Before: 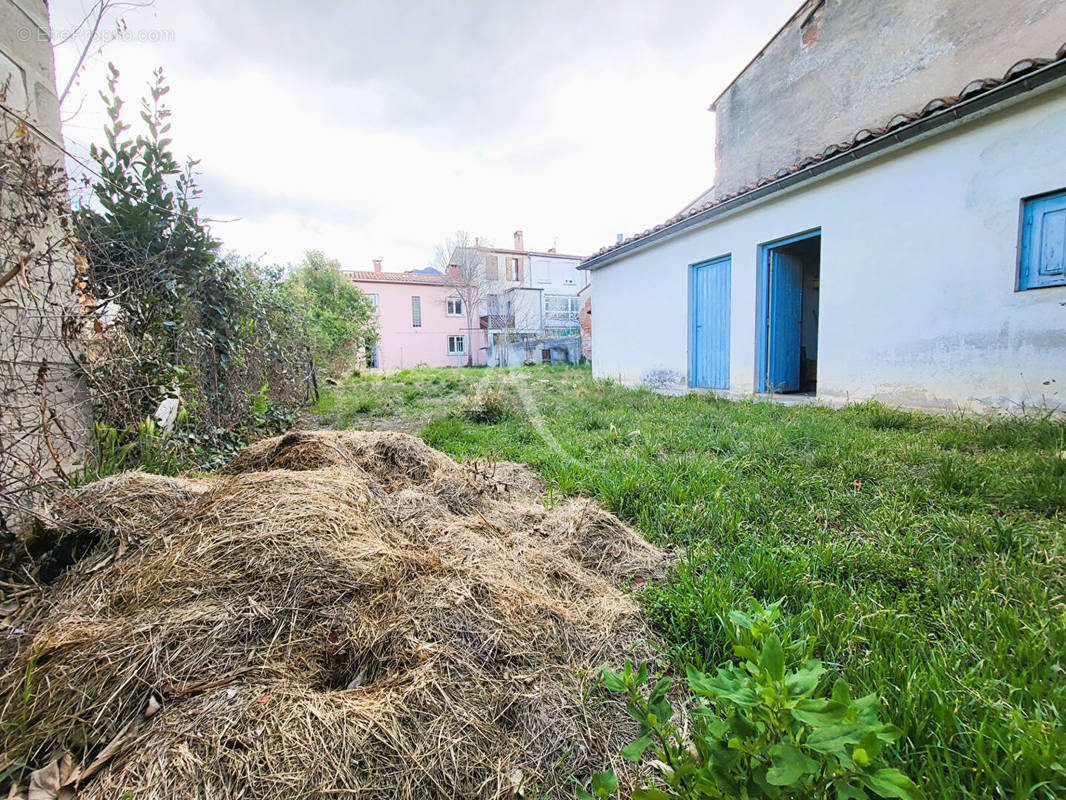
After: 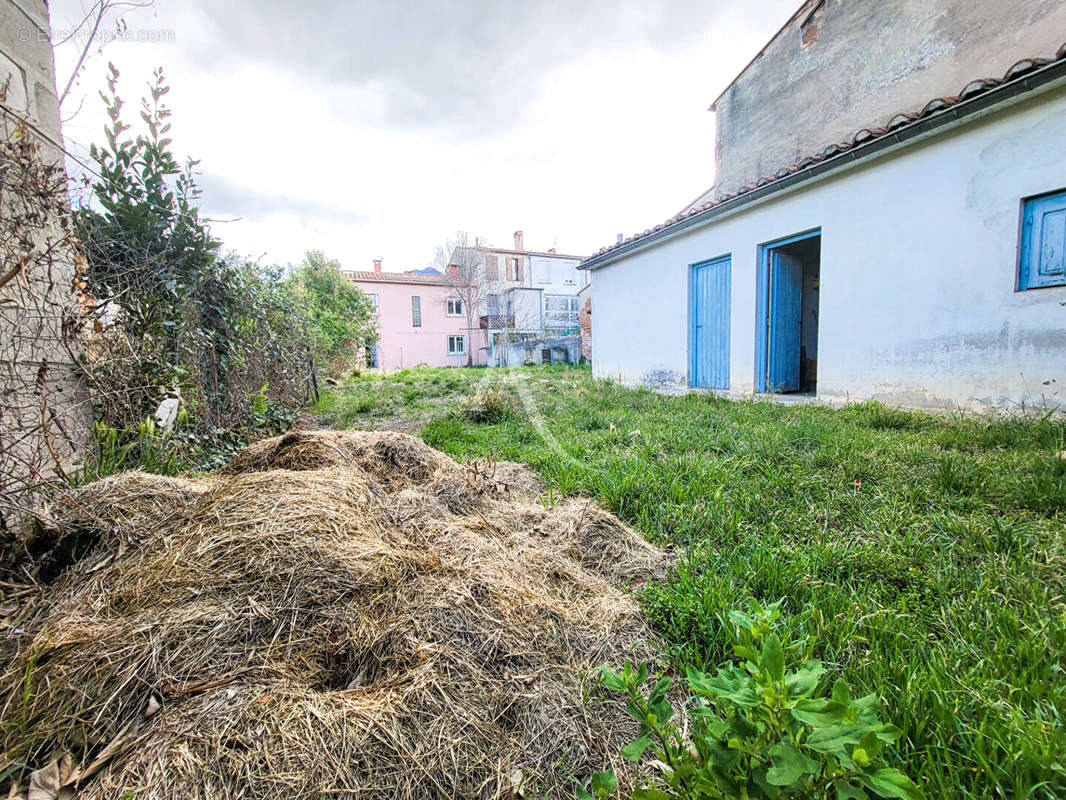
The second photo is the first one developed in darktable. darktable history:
local contrast: highlights 96%, shadows 89%, detail 160%, midtone range 0.2
